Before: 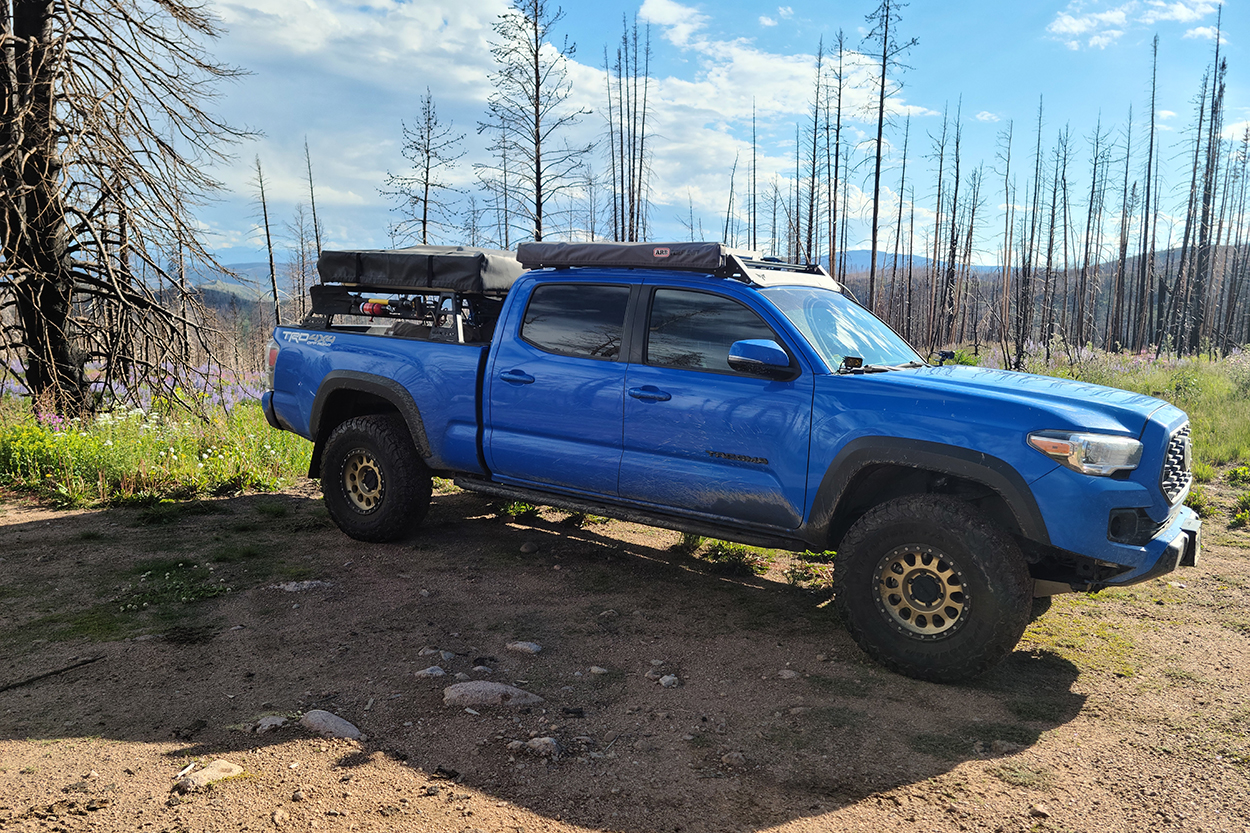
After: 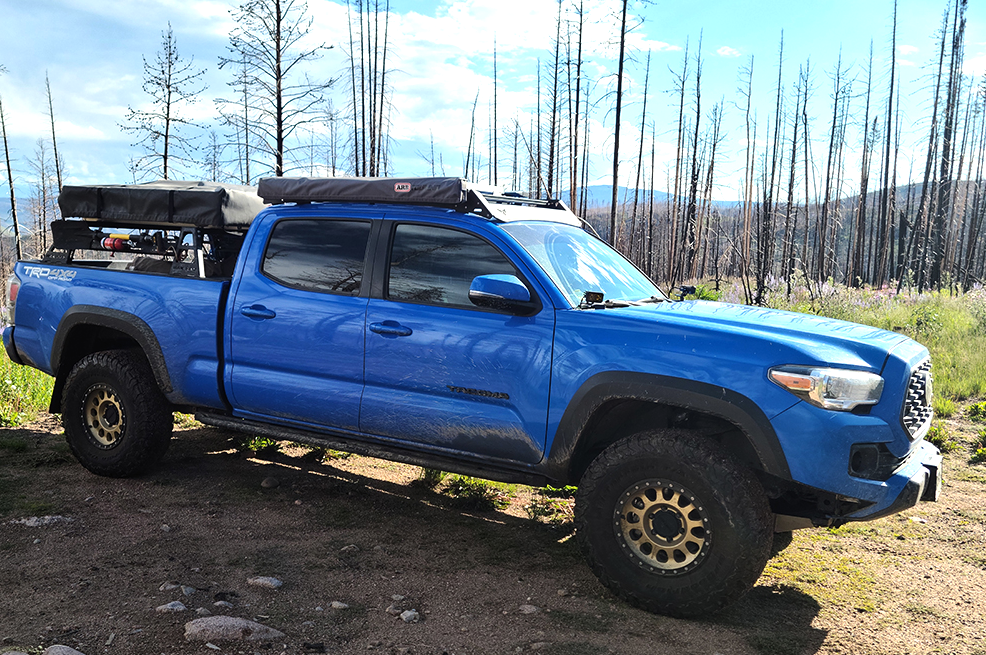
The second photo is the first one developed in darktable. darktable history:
tone equalizer: -8 EV -0.417 EV, -7 EV -0.389 EV, -6 EV -0.333 EV, -5 EV -0.222 EV, -3 EV 0.222 EV, -2 EV 0.333 EV, -1 EV 0.389 EV, +0 EV 0.417 EV, edges refinement/feathering 500, mask exposure compensation -1.57 EV, preserve details no
crop and rotate: left 20.74%, top 7.912%, right 0.375%, bottom 13.378%
exposure: exposure 0.178 EV, compensate exposure bias true, compensate highlight preservation false
